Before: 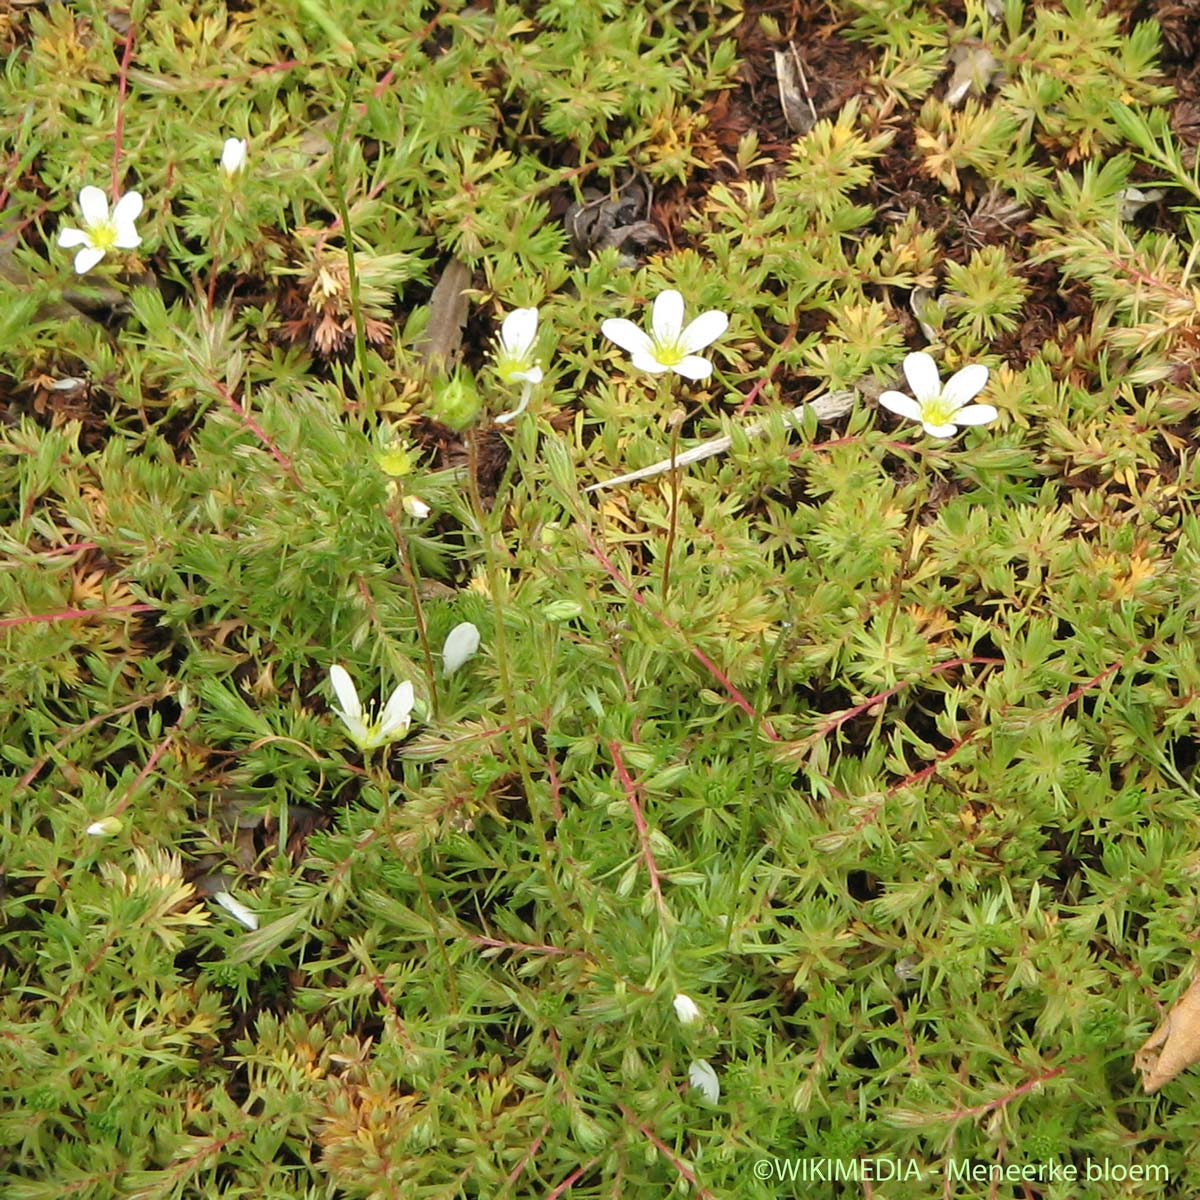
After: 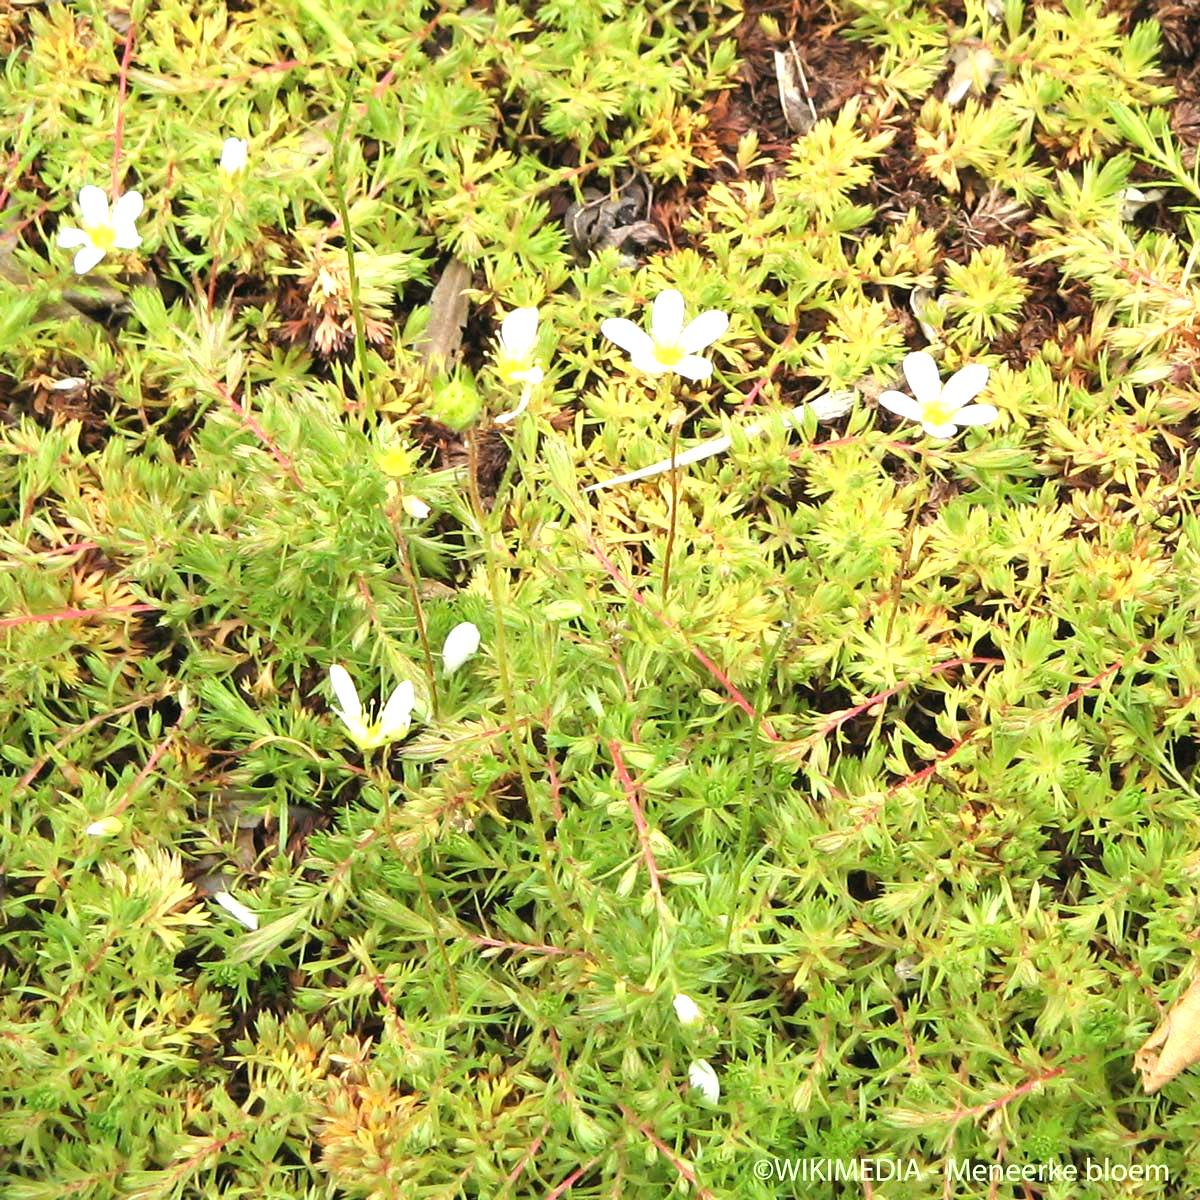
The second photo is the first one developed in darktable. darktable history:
tone equalizer: -8 EV -0.769 EV, -7 EV -0.729 EV, -6 EV -0.626 EV, -5 EV -0.411 EV, -3 EV 0.37 EV, -2 EV 0.6 EV, -1 EV 0.681 EV, +0 EV 0.758 EV, smoothing diameter 24.81%, edges refinement/feathering 14.11, preserve details guided filter
exposure: exposure 0.201 EV, compensate exposure bias true, compensate highlight preservation false
contrast brightness saturation: contrast 0.098, brightness 0.025, saturation 0.017
